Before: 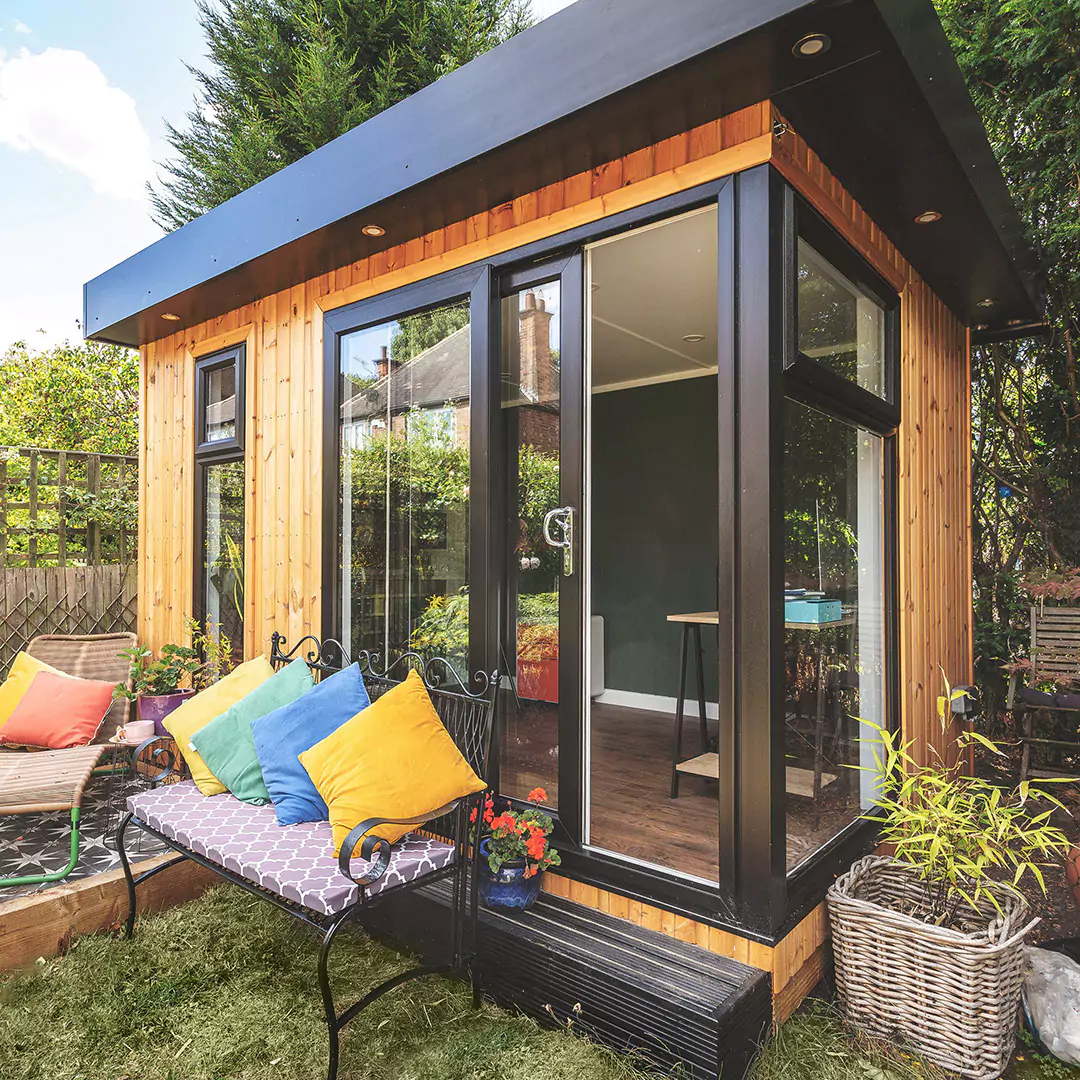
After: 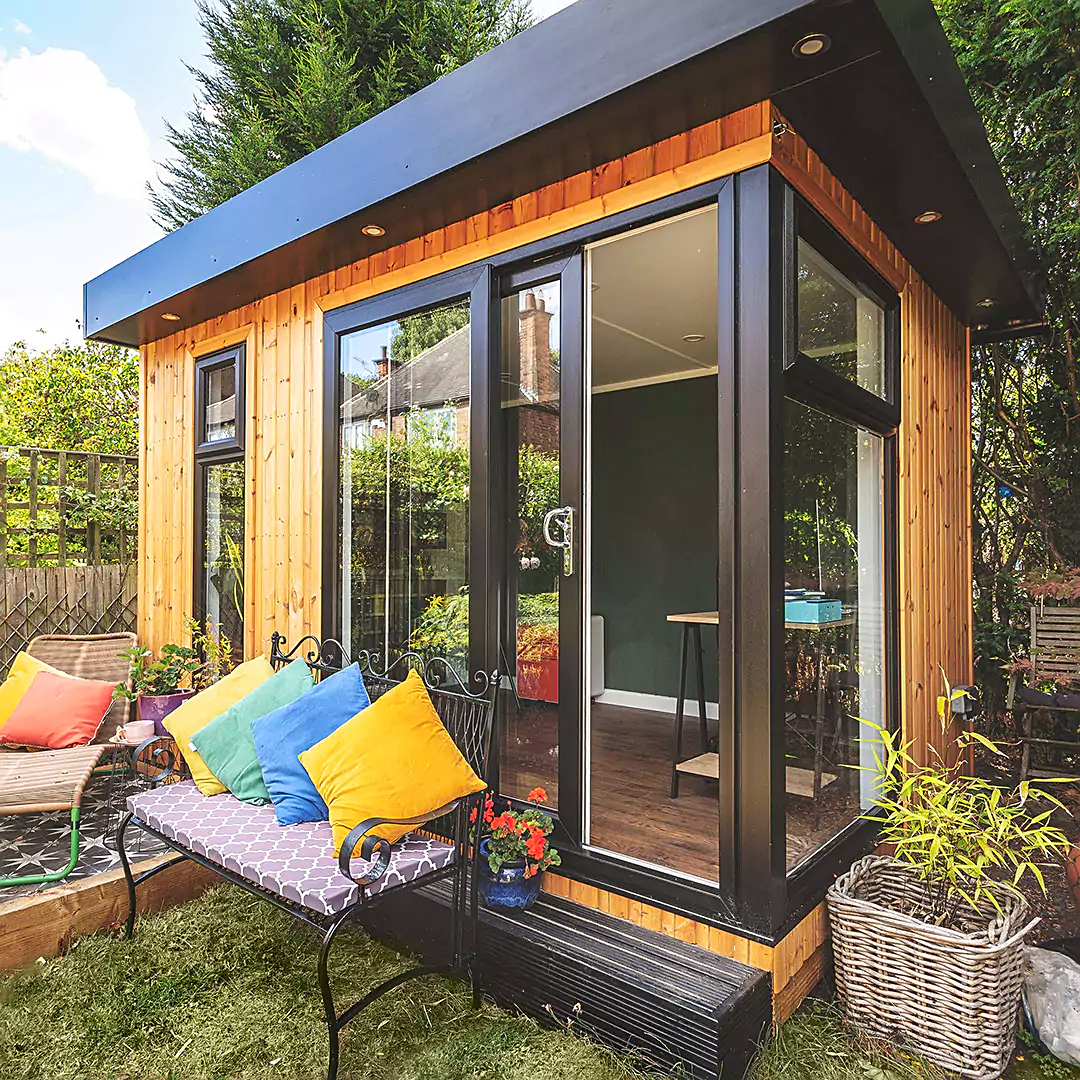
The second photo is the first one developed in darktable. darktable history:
contrast brightness saturation: contrast 0.04, saturation 0.16
sharpen: amount 0.478
